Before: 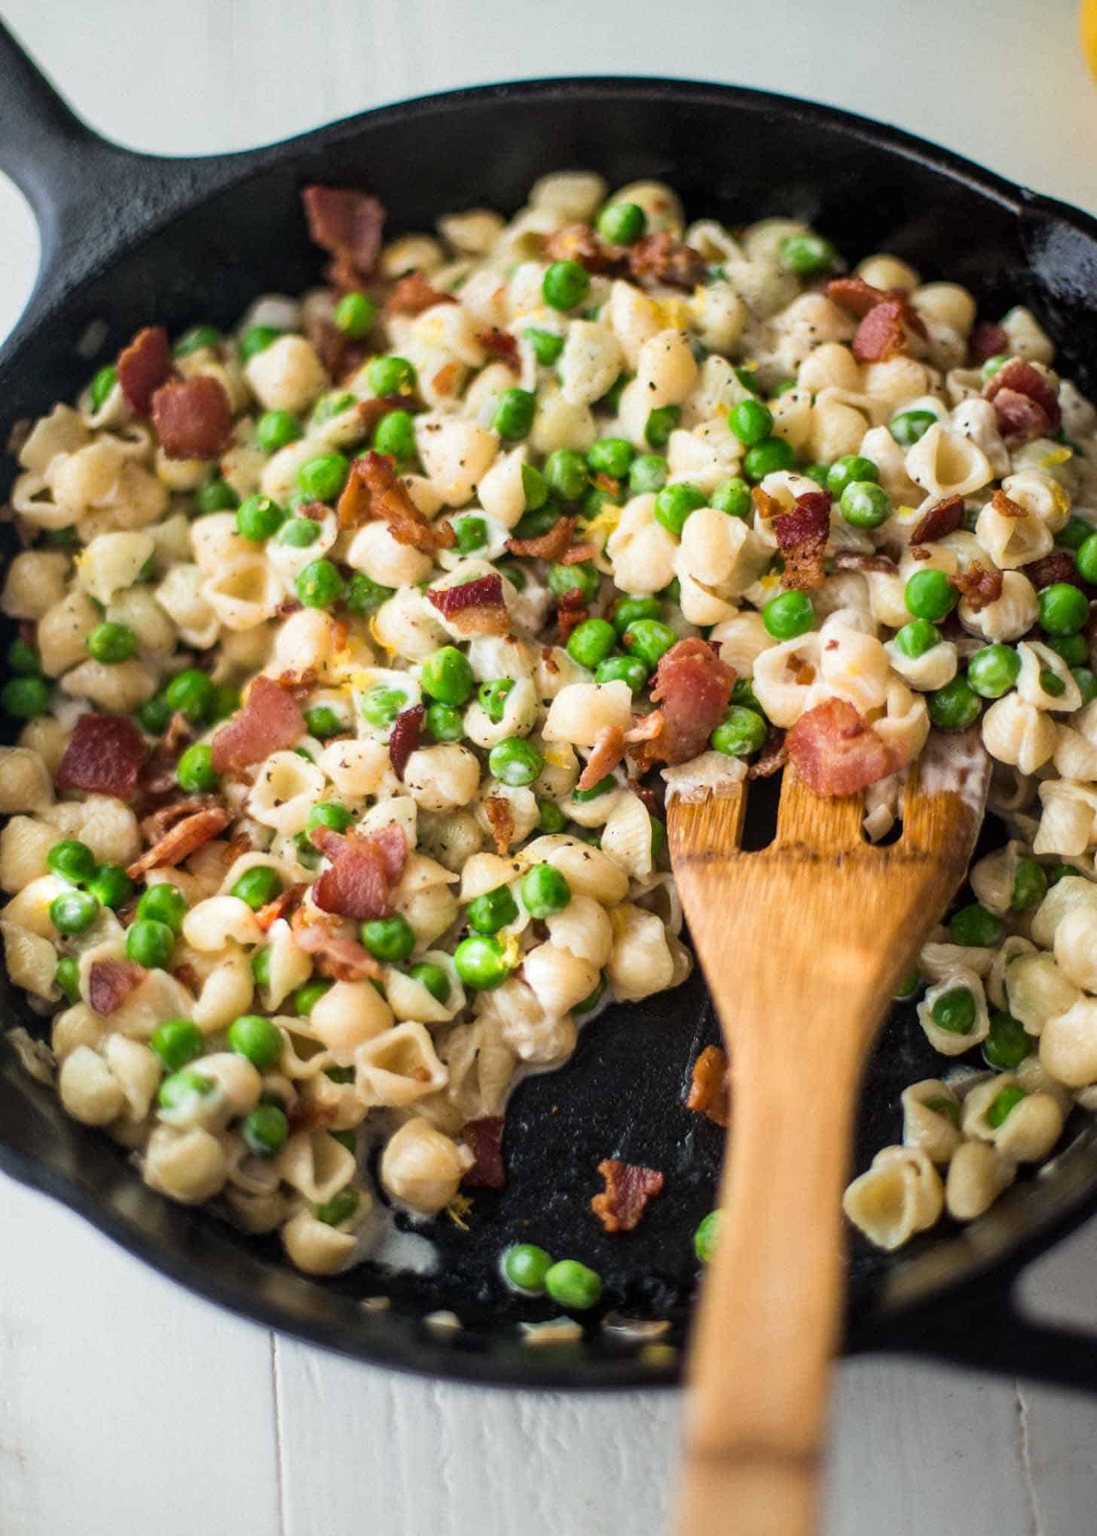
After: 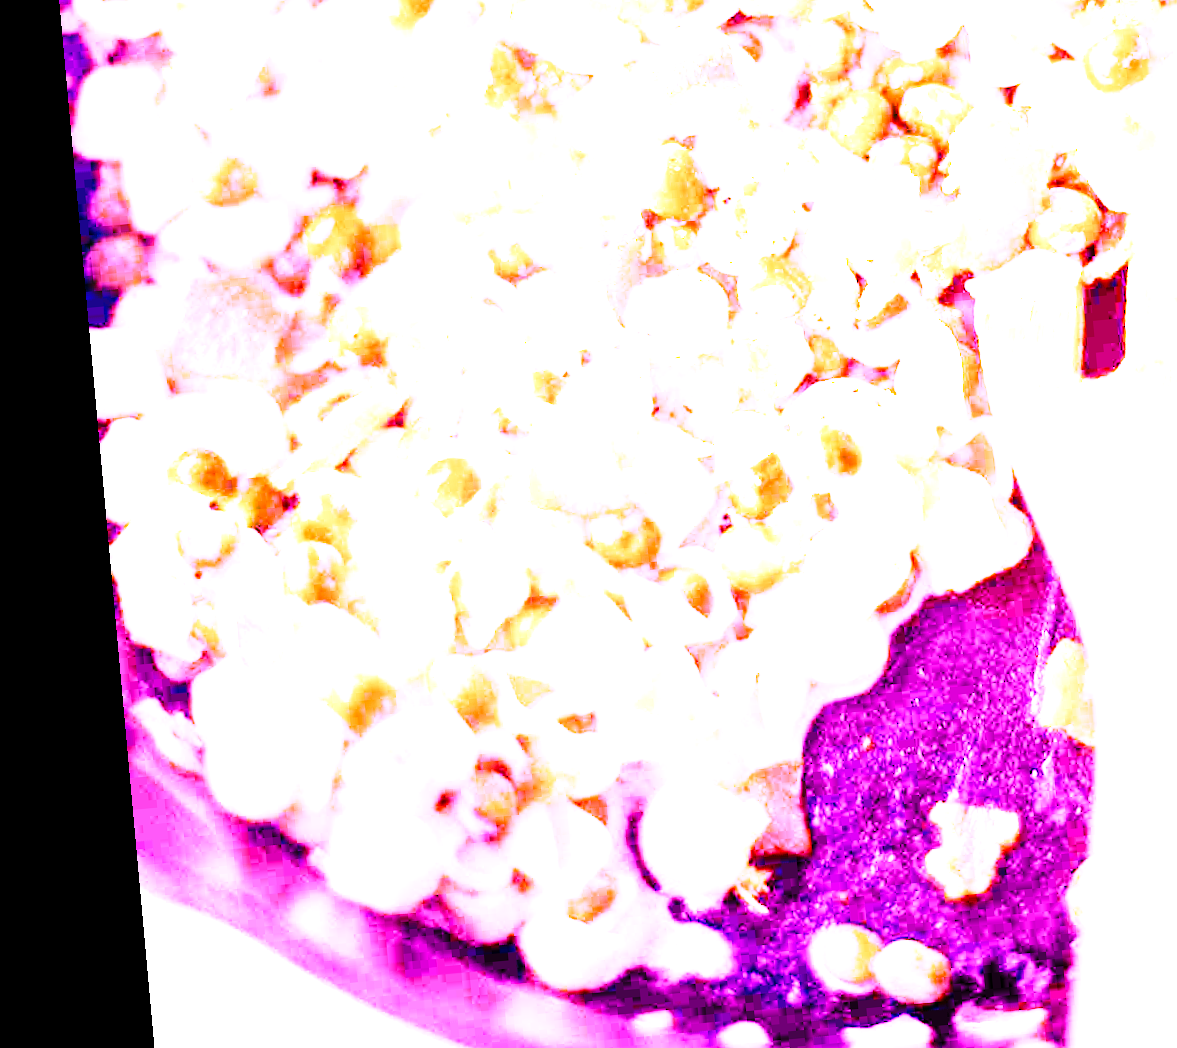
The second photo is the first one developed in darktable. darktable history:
base curve: curves: ch0 [(0, 0) (0.028, 0.03) (0.121, 0.232) (0.46, 0.748) (0.859, 0.968) (1, 1)], preserve colors none
rotate and perspective: rotation -5.2°, automatic cropping off
white balance: red 8, blue 8
crop: top 36.498%, right 27.964%, bottom 14.995%
